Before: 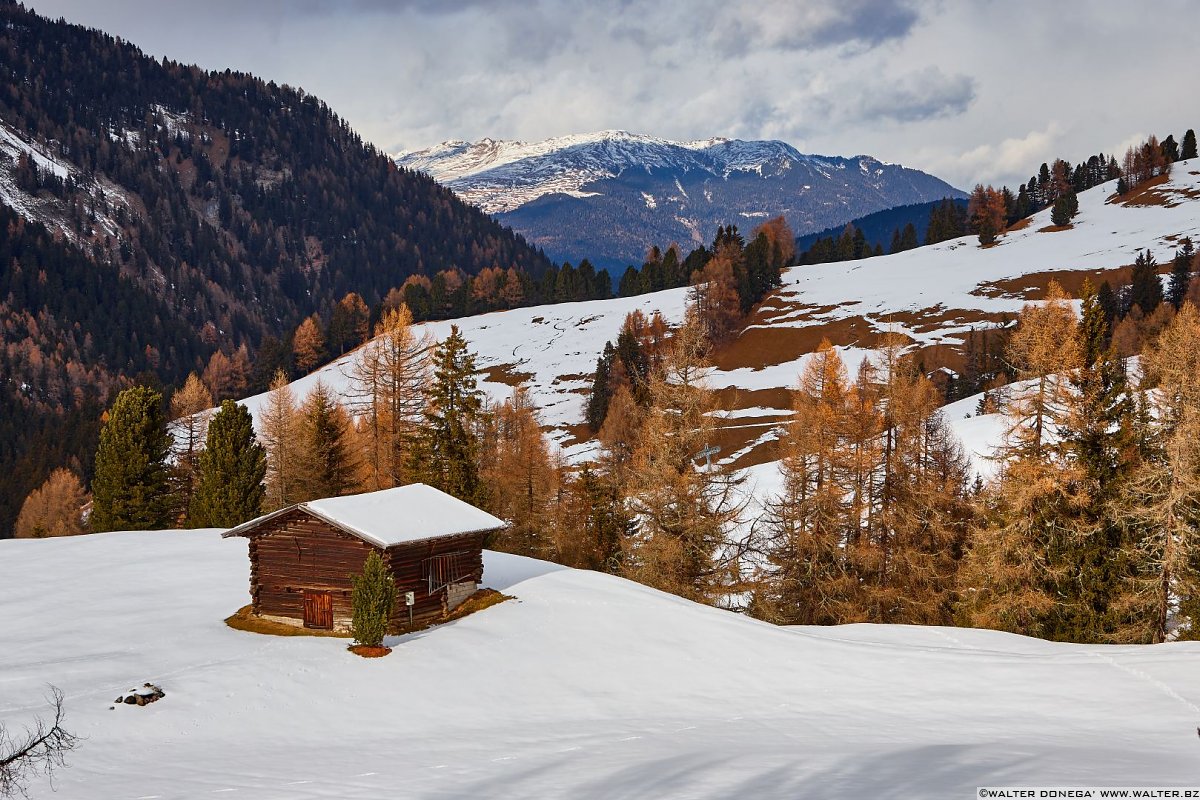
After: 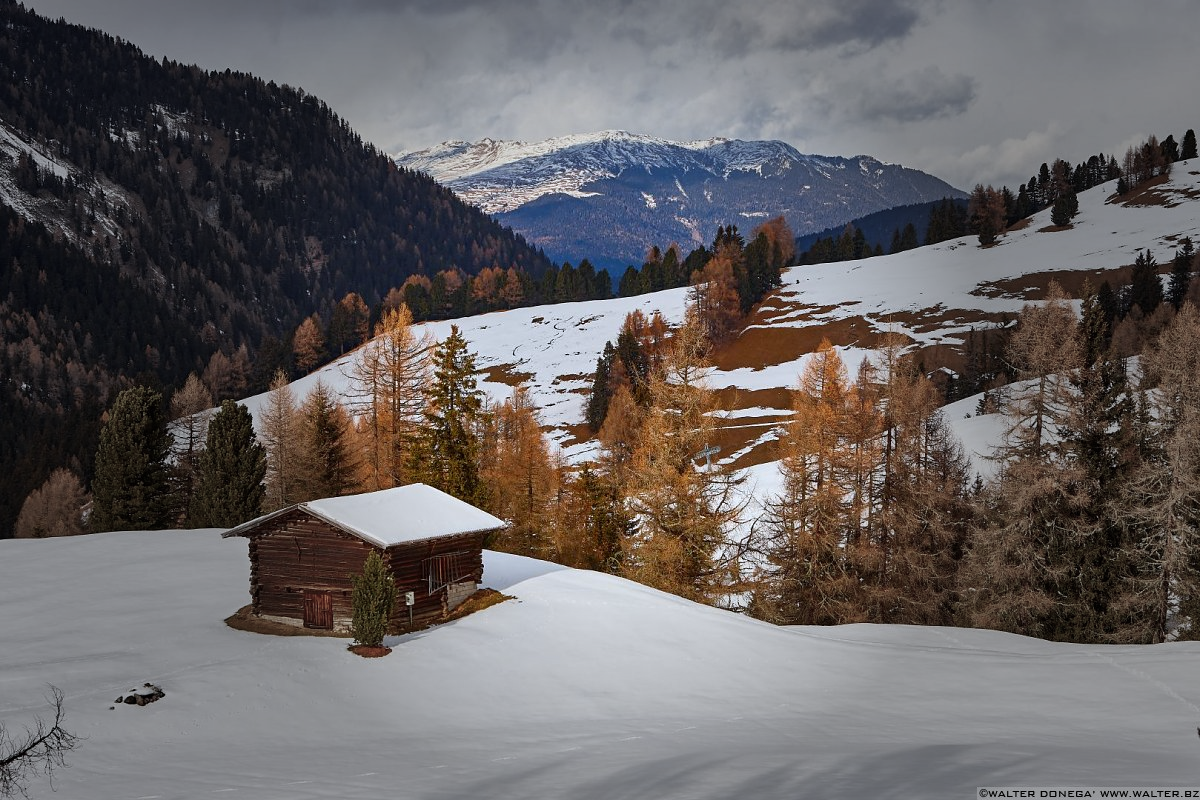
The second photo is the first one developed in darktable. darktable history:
vignetting: fall-off start 31.28%, fall-off radius 34.64%, brightness -0.575
white balance: red 0.98, blue 1.034
